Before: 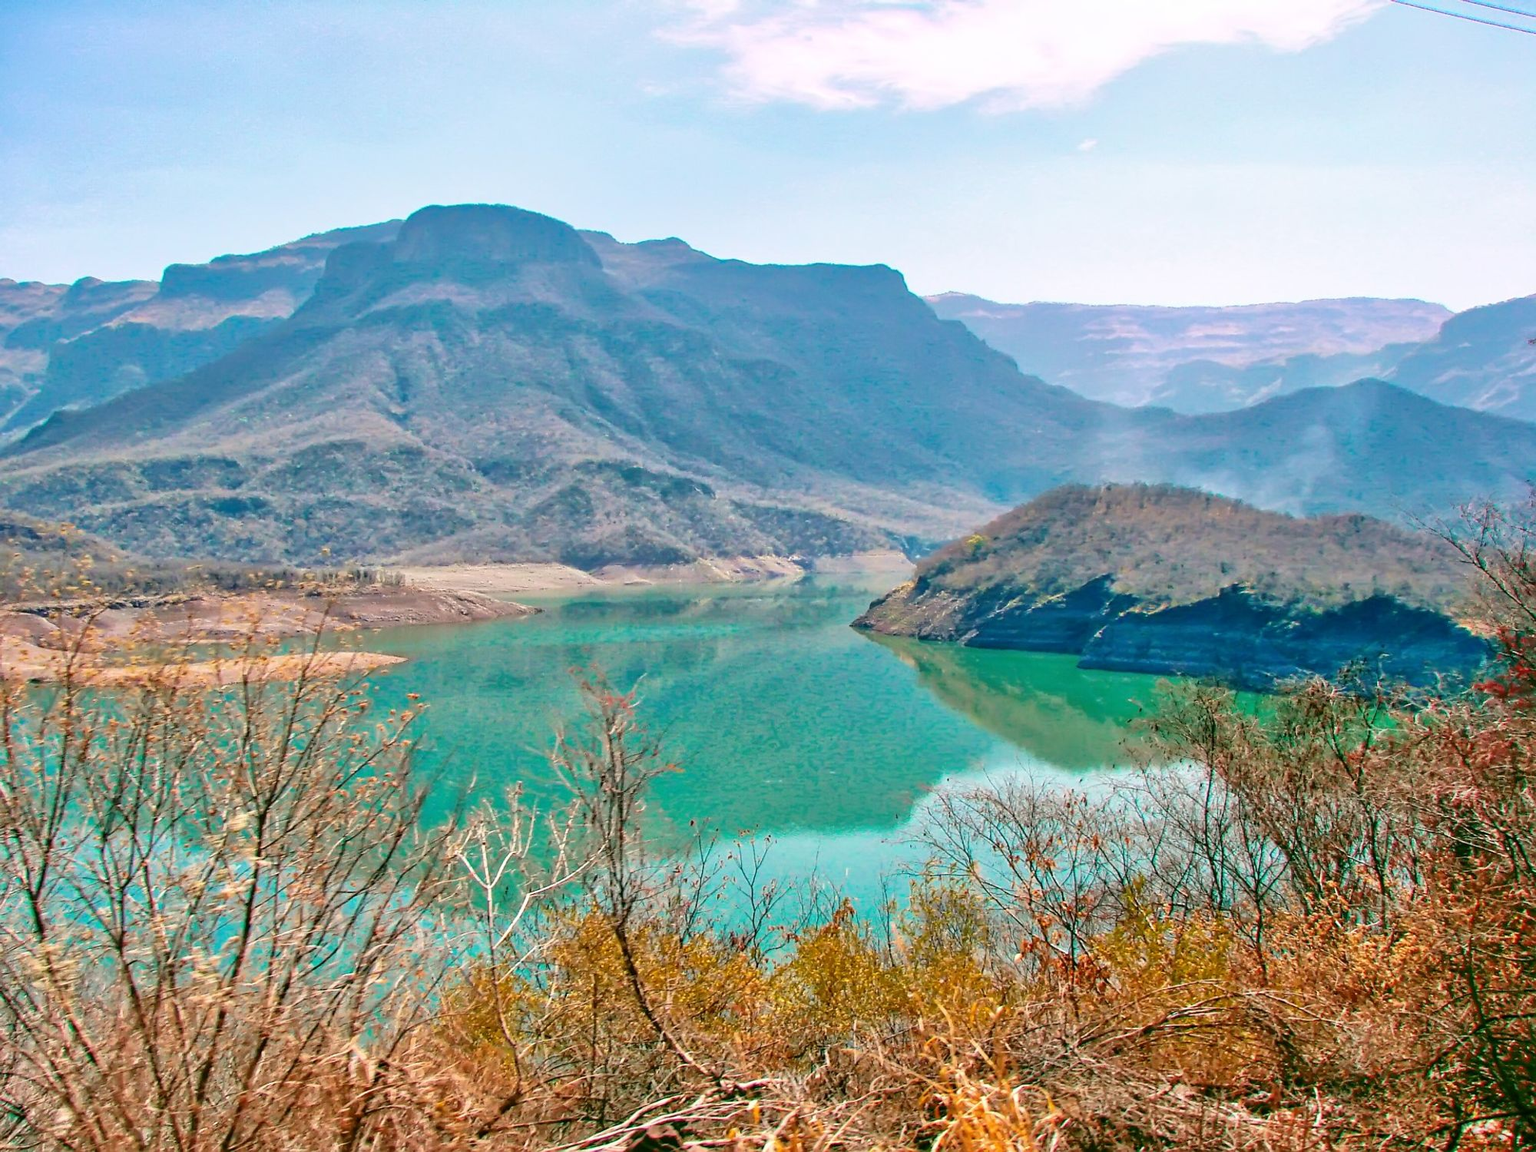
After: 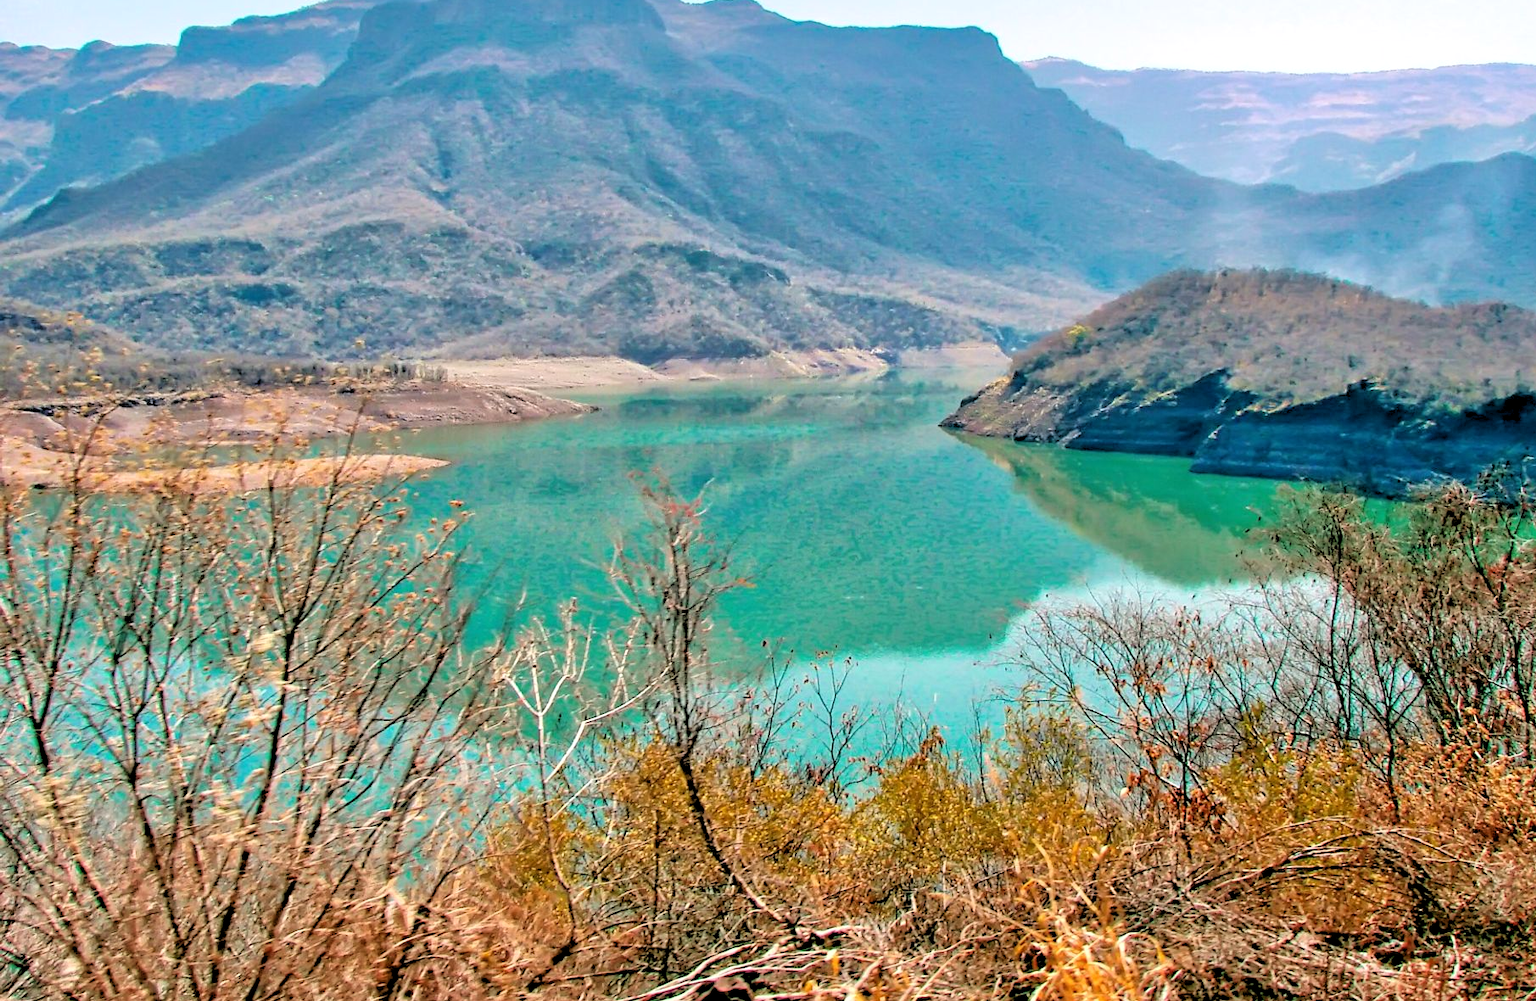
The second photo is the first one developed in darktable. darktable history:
crop: top 20.916%, right 9.437%, bottom 0.316%
rgb levels: levels [[0.029, 0.461, 0.922], [0, 0.5, 1], [0, 0.5, 1]]
